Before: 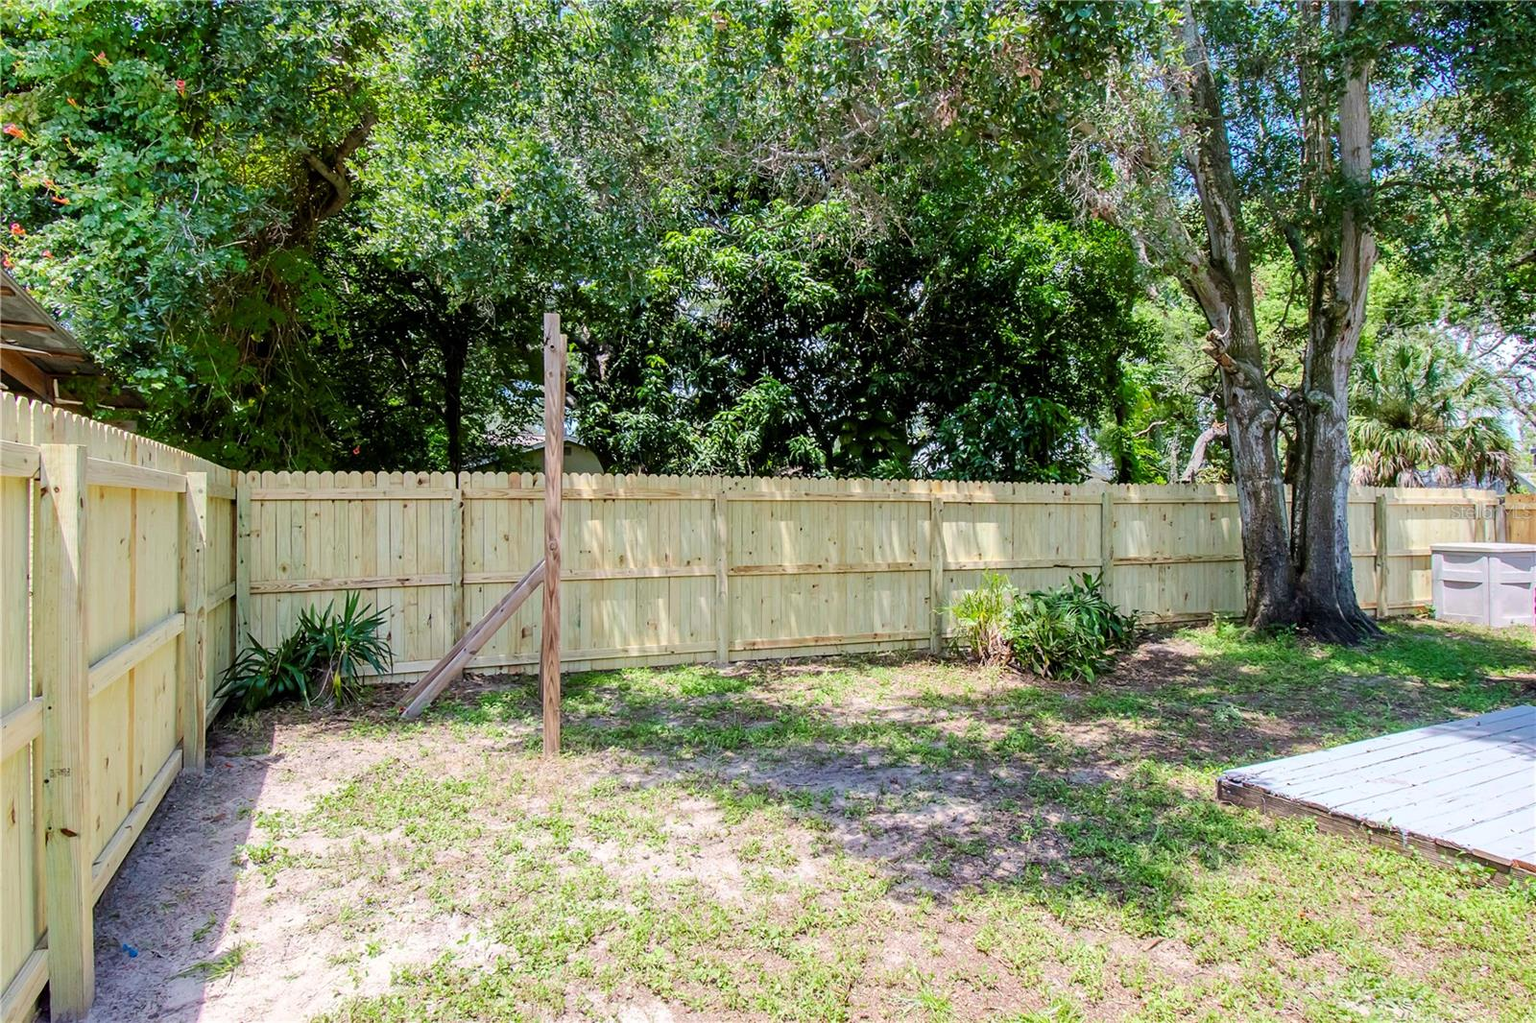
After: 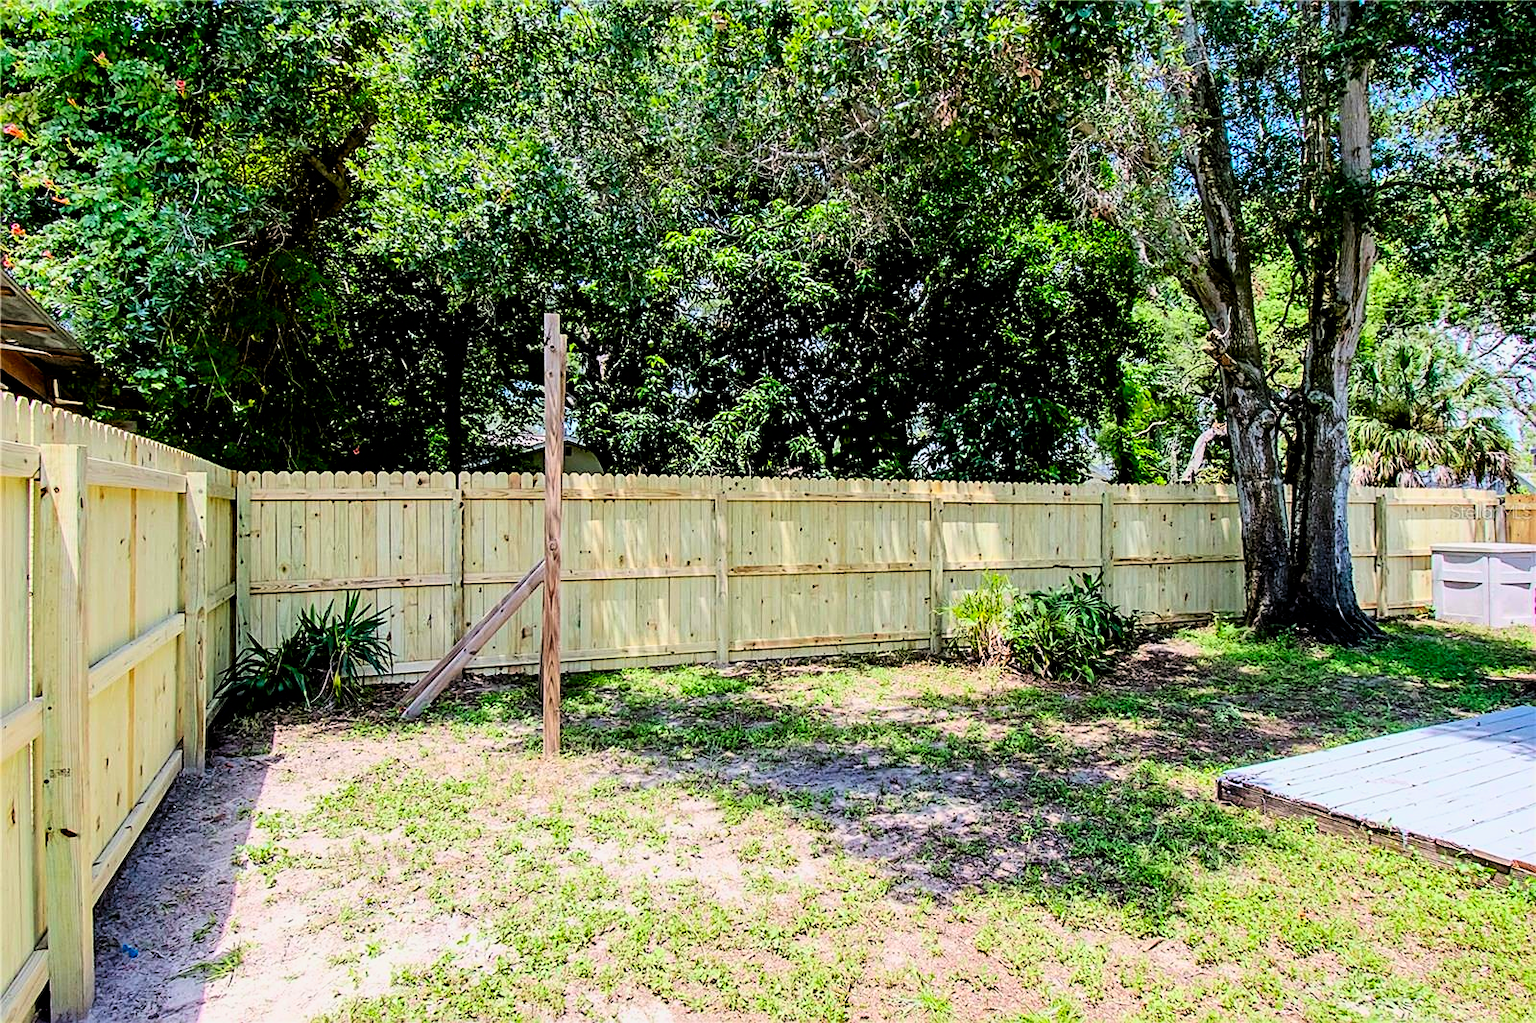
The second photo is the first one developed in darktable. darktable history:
sharpen: on, module defaults
contrast brightness saturation: contrast 0.182, saturation 0.296
filmic rgb: black relative exposure -3.92 EV, white relative exposure 3.13 EV, hardness 2.87, color science v6 (2022)
